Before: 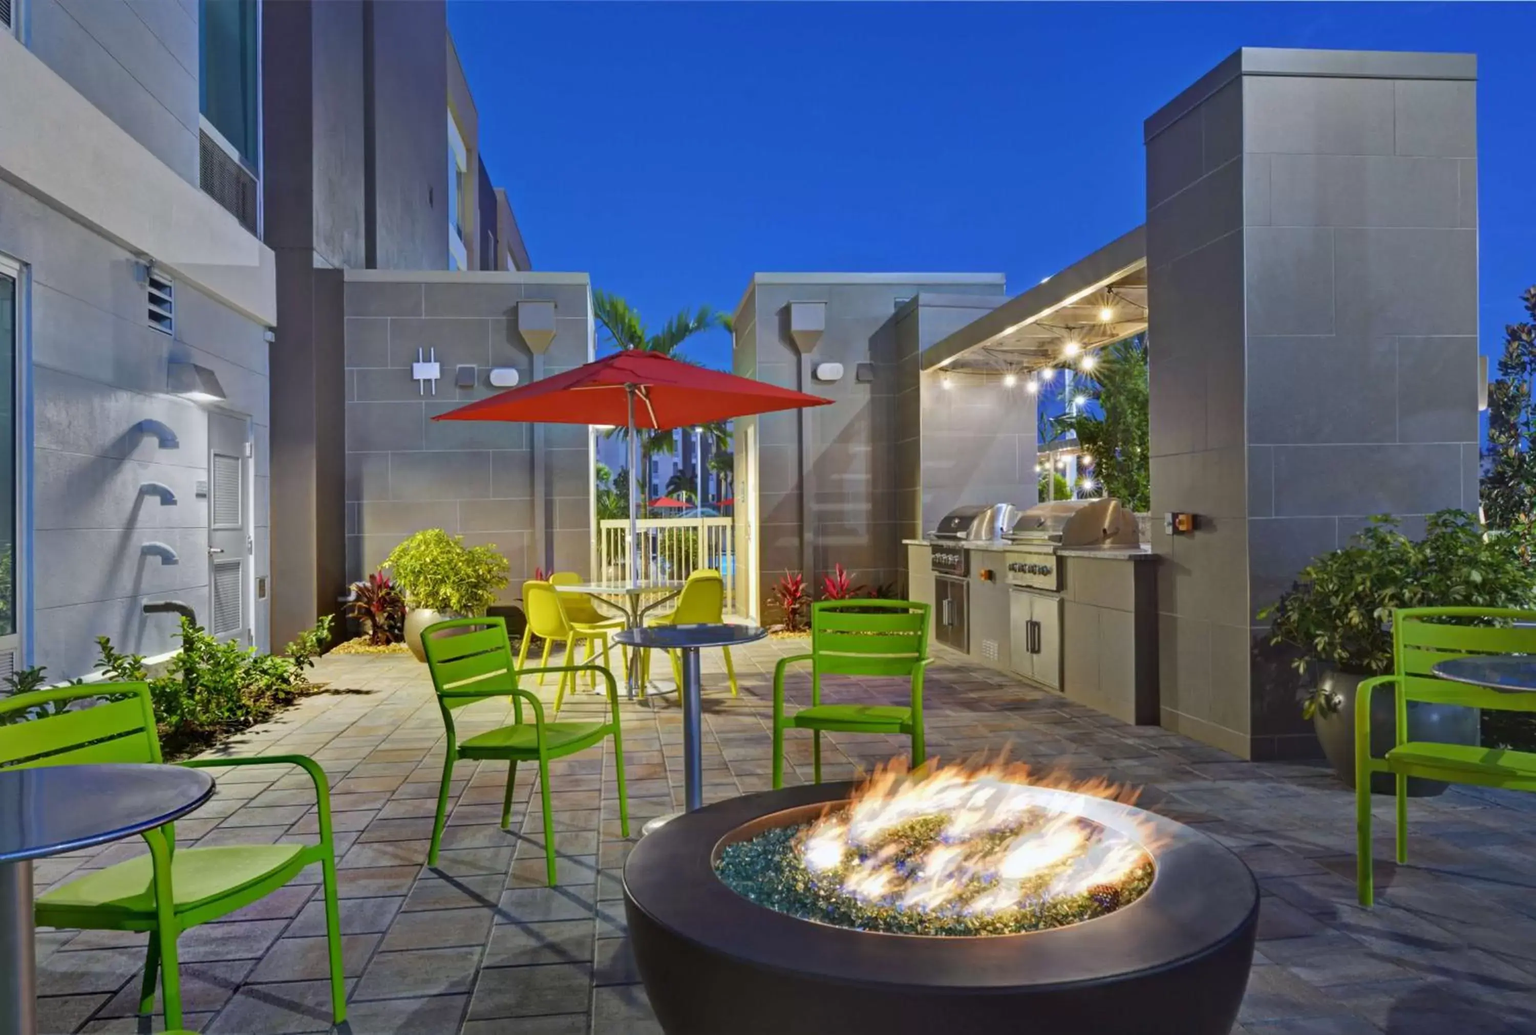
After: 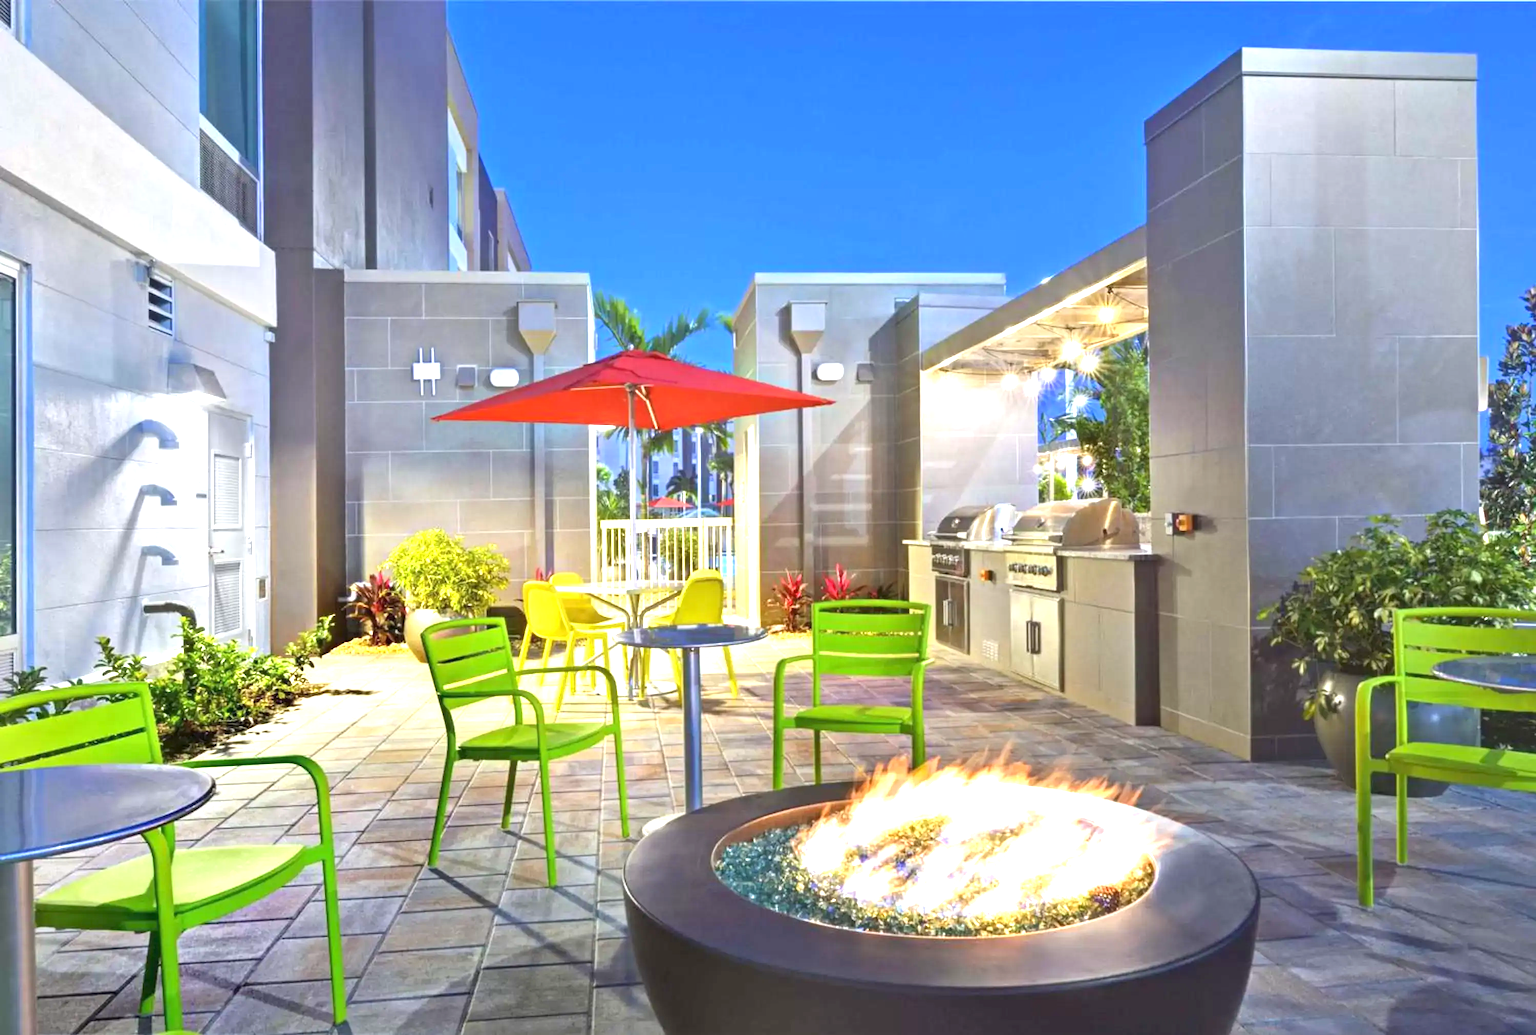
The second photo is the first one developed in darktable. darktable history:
exposure: black level correction 0, exposure 1.515 EV, compensate highlight preservation false
